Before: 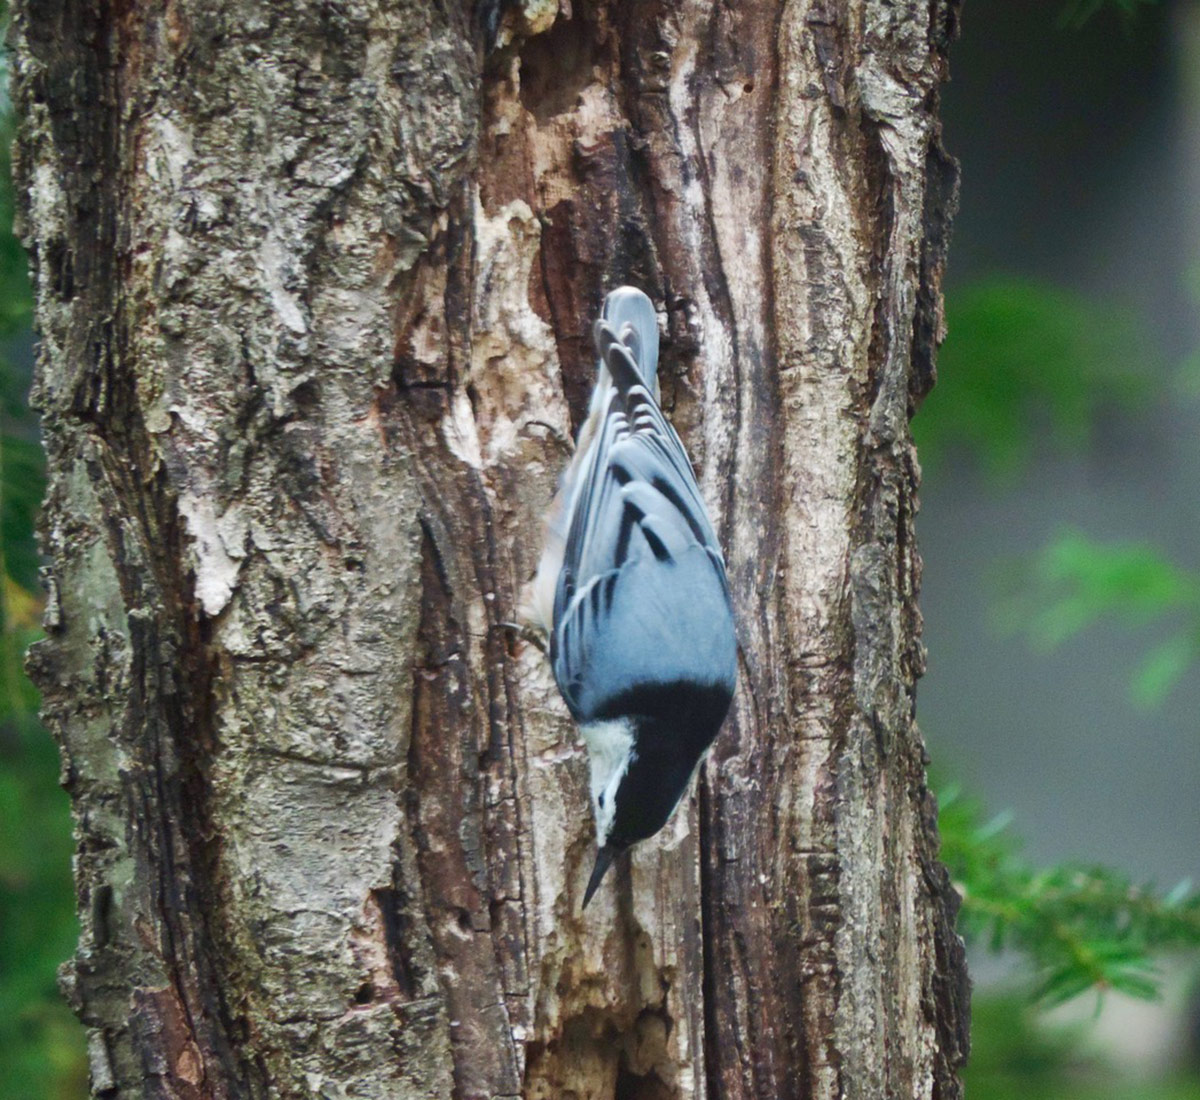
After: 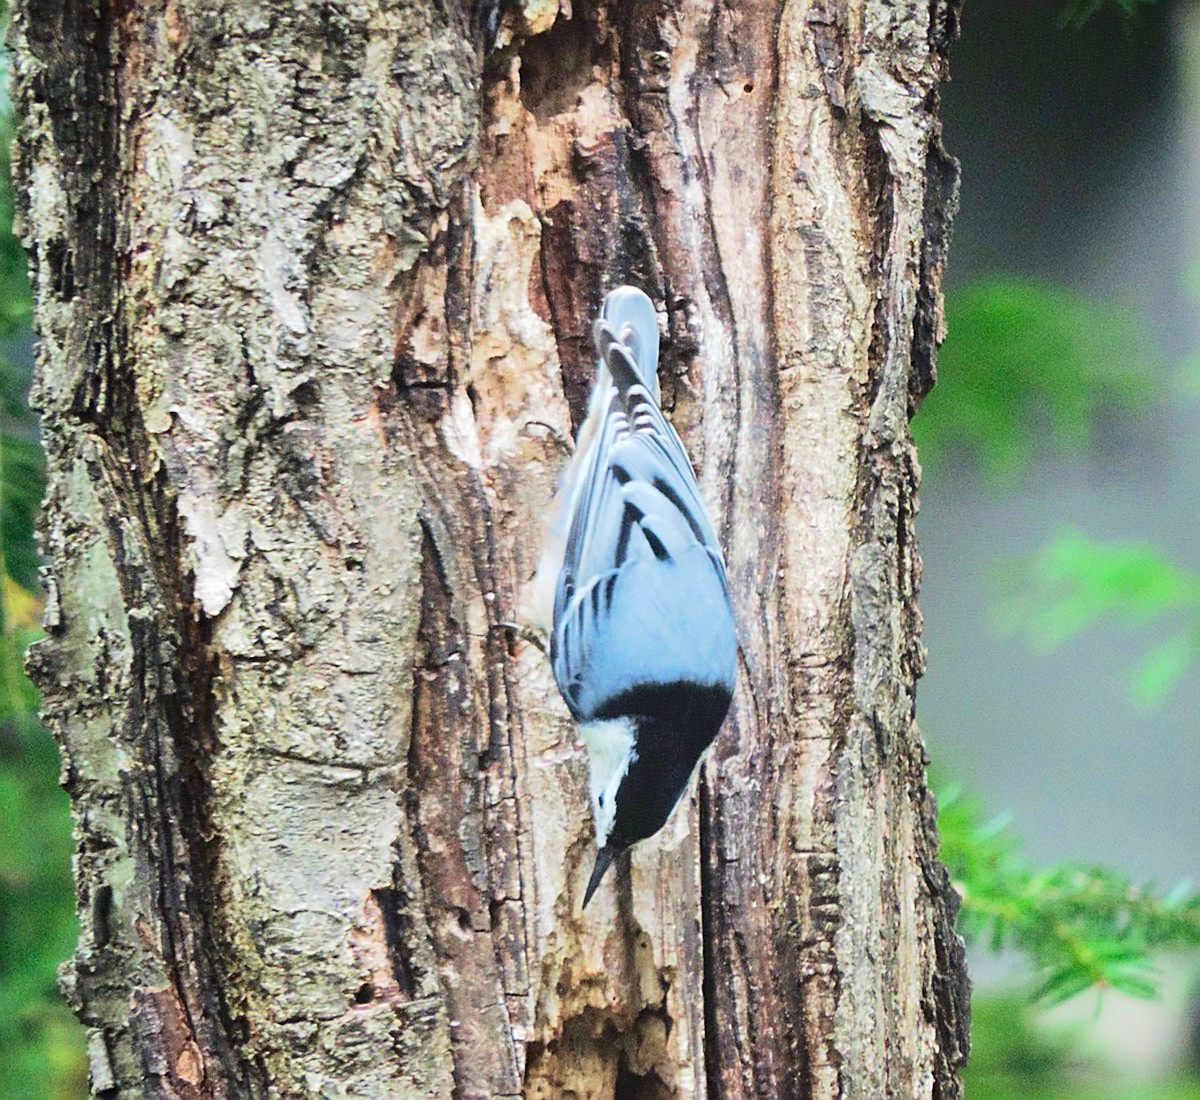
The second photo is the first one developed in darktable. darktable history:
tone equalizer: -7 EV 0.158 EV, -6 EV 0.586 EV, -5 EV 1.18 EV, -4 EV 1.33 EV, -3 EV 1.15 EV, -2 EV 0.6 EV, -1 EV 0.159 EV, edges refinement/feathering 500, mask exposure compensation -1.57 EV, preserve details no
sharpen: on, module defaults
